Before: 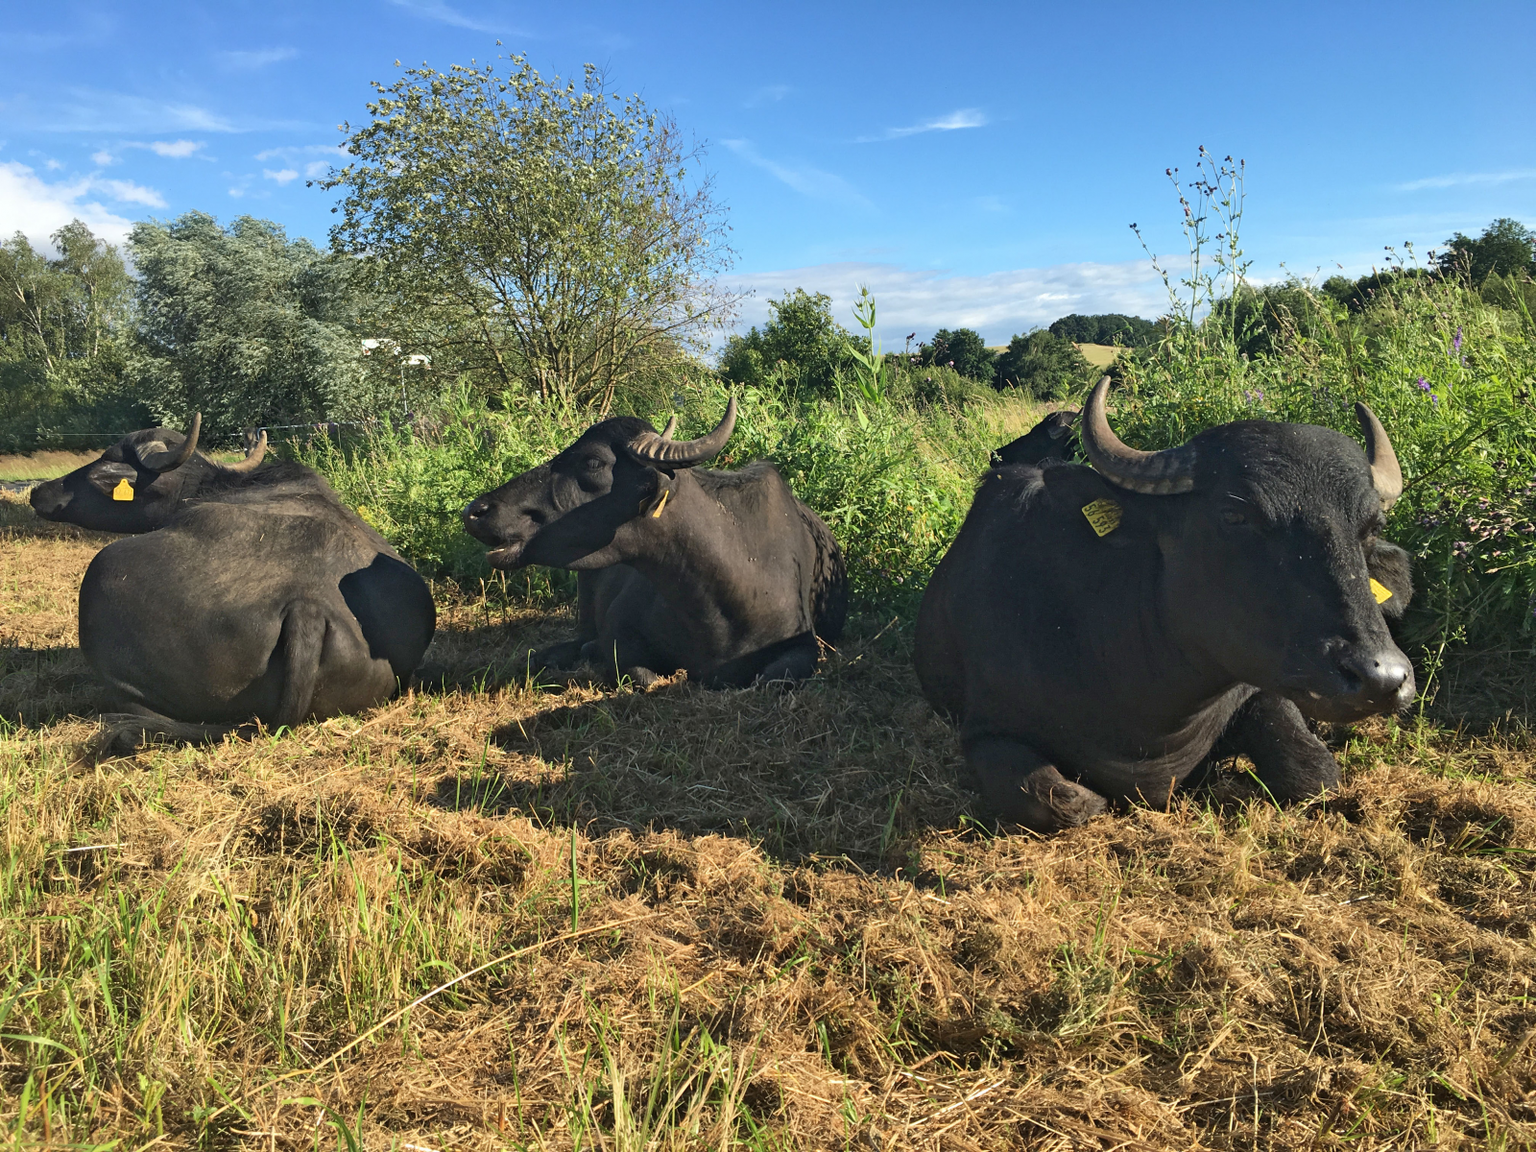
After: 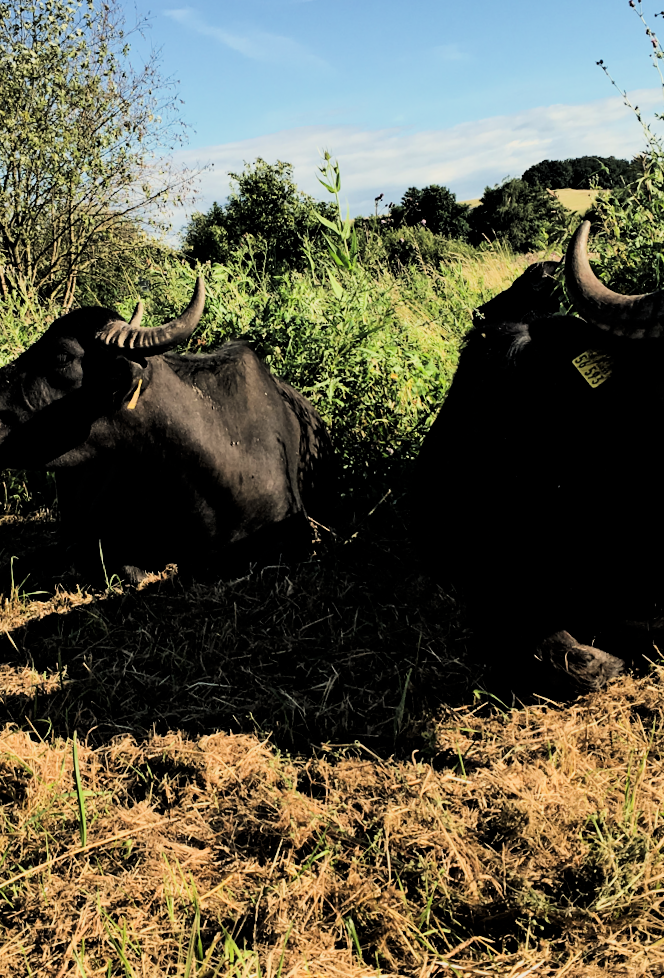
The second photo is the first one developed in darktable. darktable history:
white balance: red 1.045, blue 0.932
tone equalizer: on, module defaults
crop: left 33.452%, top 6.025%, right 23.155%
rotate and perspective: rotation -5°, crop left 0.05, crop right 0.952, crop top 0.11, crop bottom 0.89
tone curve: curves: ch0 [(0, 0) (0.004, 0.001) (0.133, 0.078) (0.325, 0.241) (0.832, 0.917) (1, 1)], color space Lab, linked channels, preserve colors none
filmic rgb: black relative exposure -3.21 EV, white relative exposure 7.02 EV, hardness 1.46, contrast 1.35
